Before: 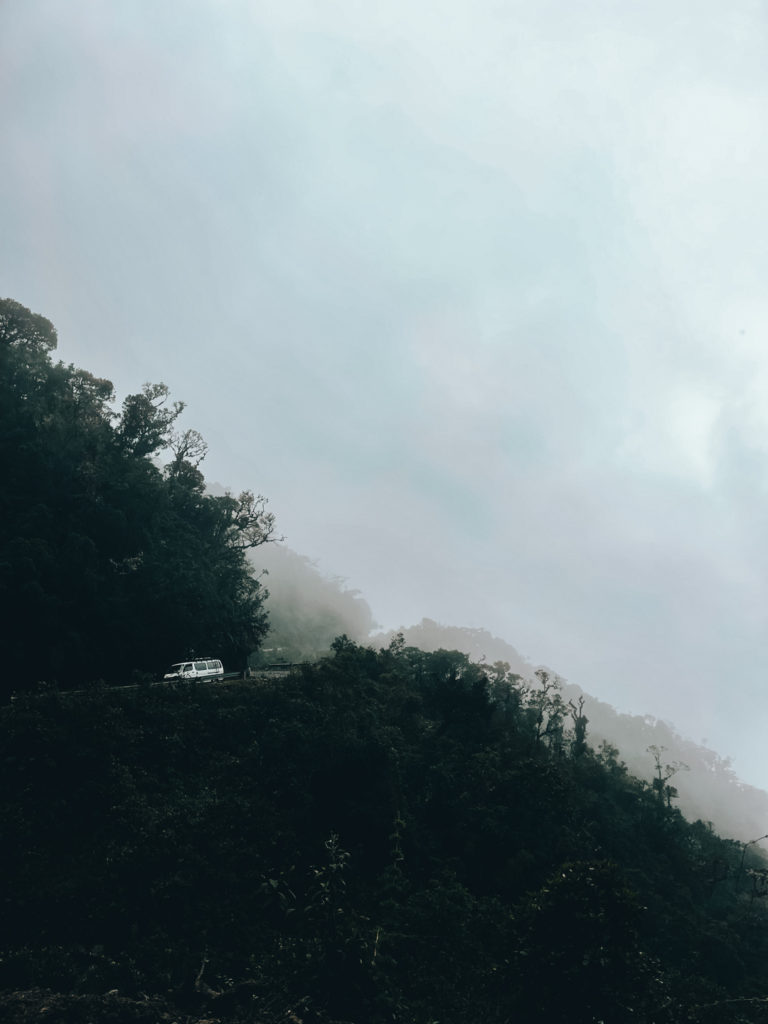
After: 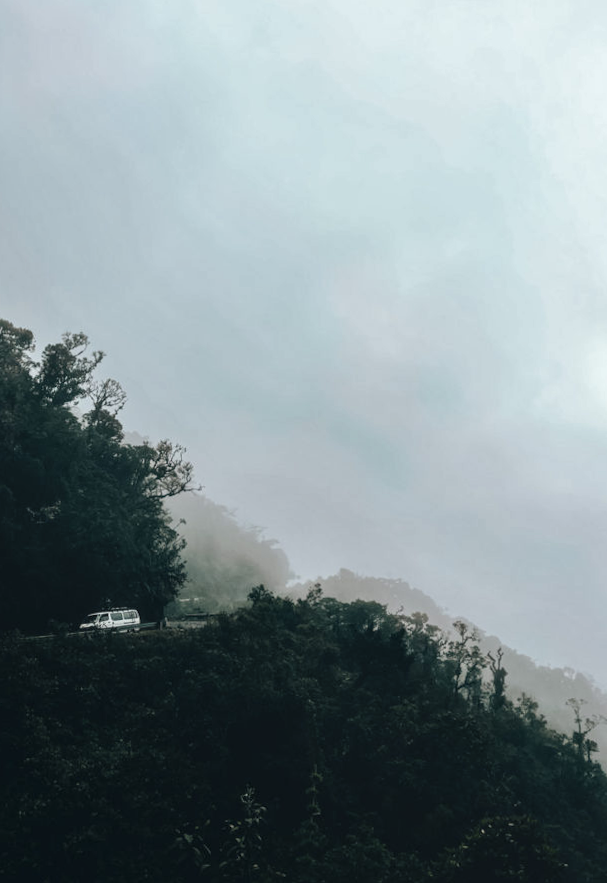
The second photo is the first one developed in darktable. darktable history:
crop: left 9.929%, top 3.475%, right 9.188%, bottom 9.529%
local contrast: on, module defaults
rotate and perspective: rotation 0.226°, lens shift (vertical) -0.042, crop left 0.023, crop right 0.982, crop top 0.006, crop bottom 0.994
